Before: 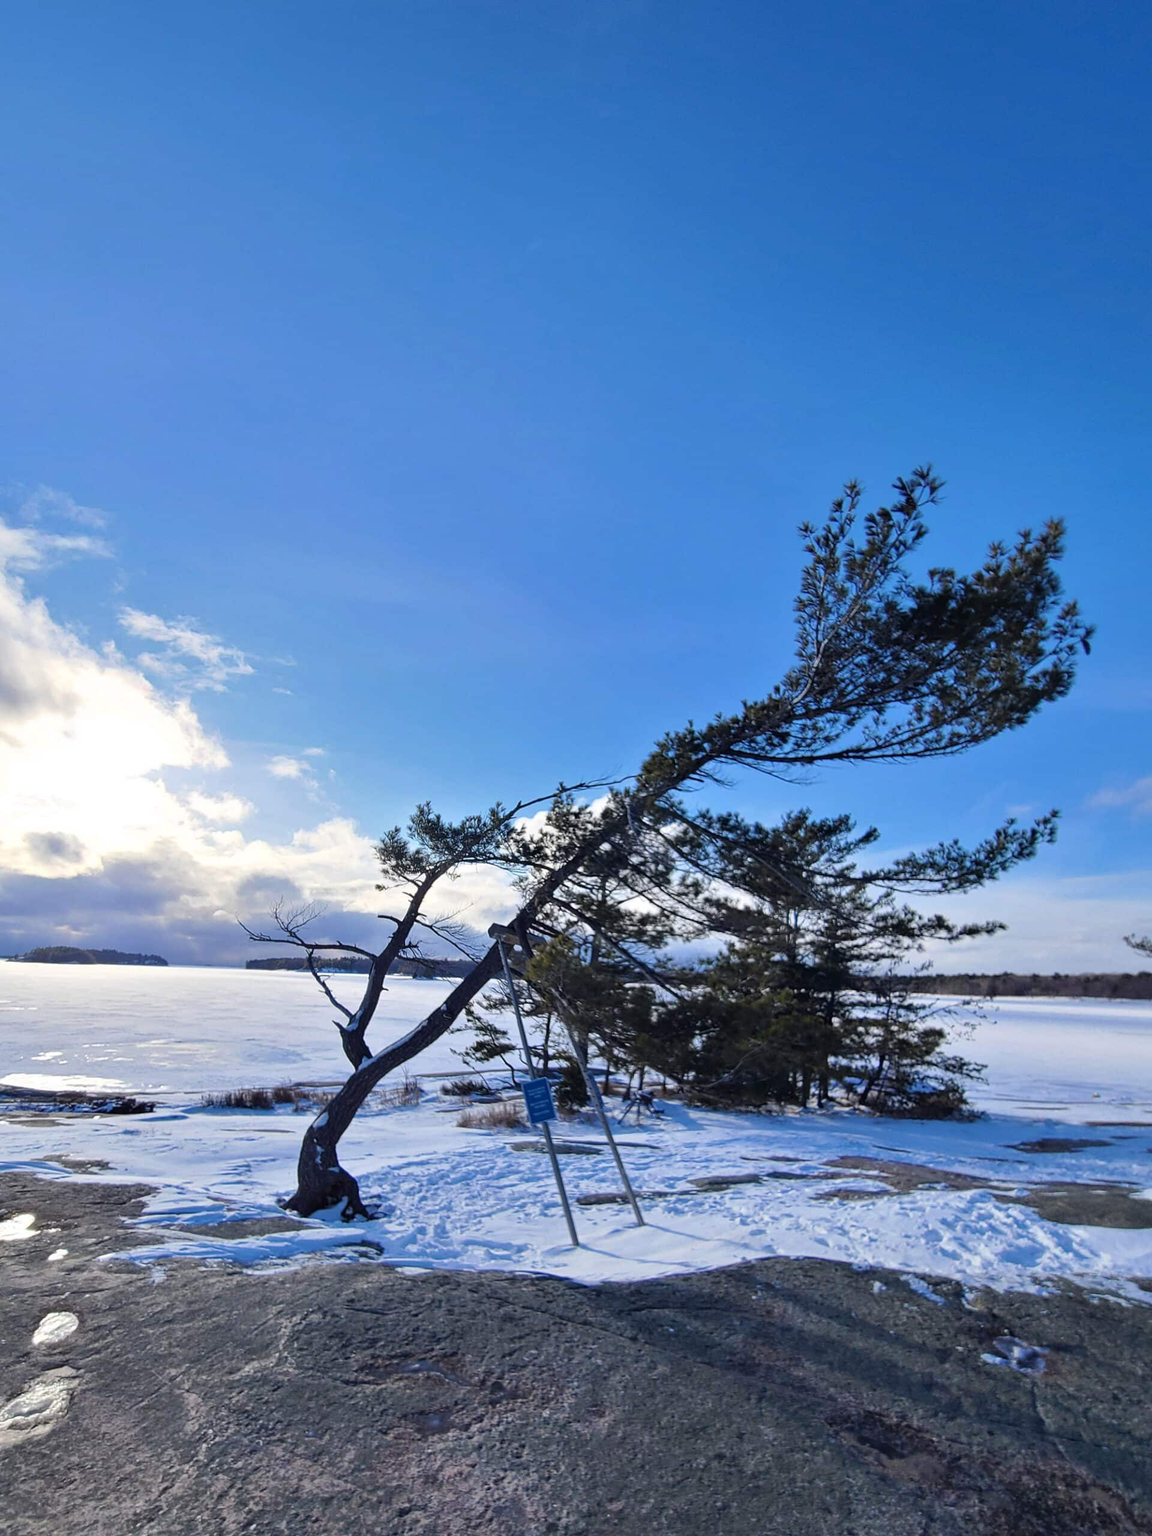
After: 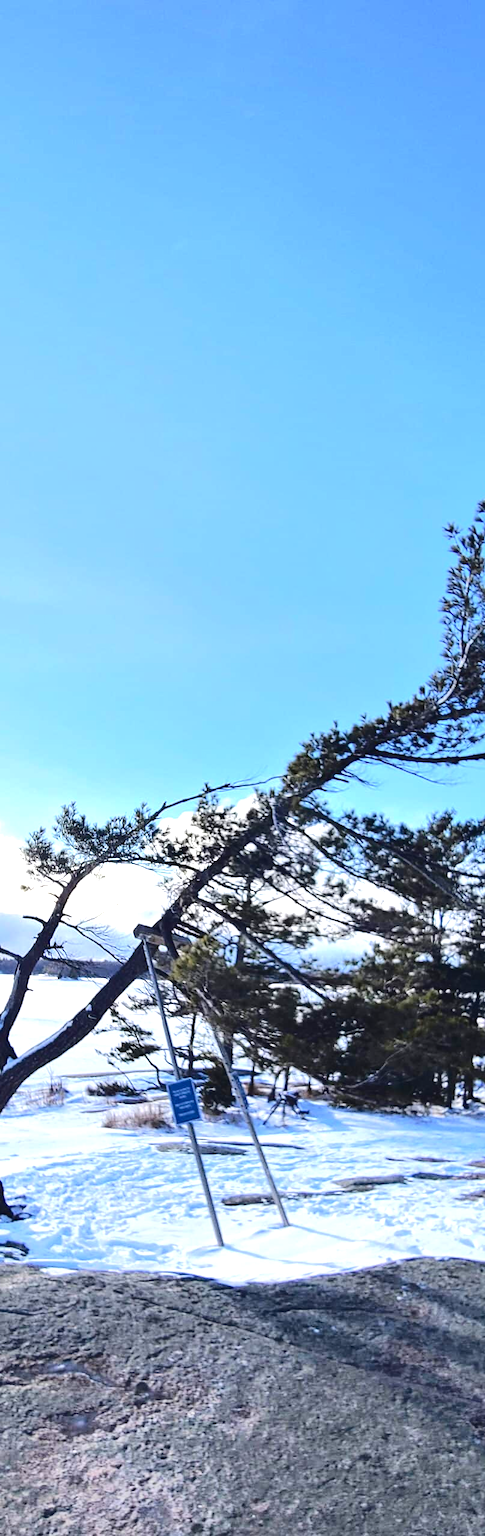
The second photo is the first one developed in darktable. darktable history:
tone curve: curves: ch0 [(0, 0) (0.003, 0.054) (0.011, 0.057) (0.025, 0.056) (0.044, 0.062) (0.069, 0.071) (0.1, 0.088) (0.136, 0.111) (0.177, 0.146) (0.224, 0.19) (0.277, 0.261) (0.335, 0.363) (0.399, 0.458) (0.468, 0.562) (0.543, 0.653) (0.623, 0.725) (0.709, 0.801) (0.801, 0.853) (0.898, 0.915) (1, 1)], color space Lab, independent channels, preserve colors none
crop: left 30.835%, right 27.001%
exposure: exposure 1 EV, compensate highlight preservation false
